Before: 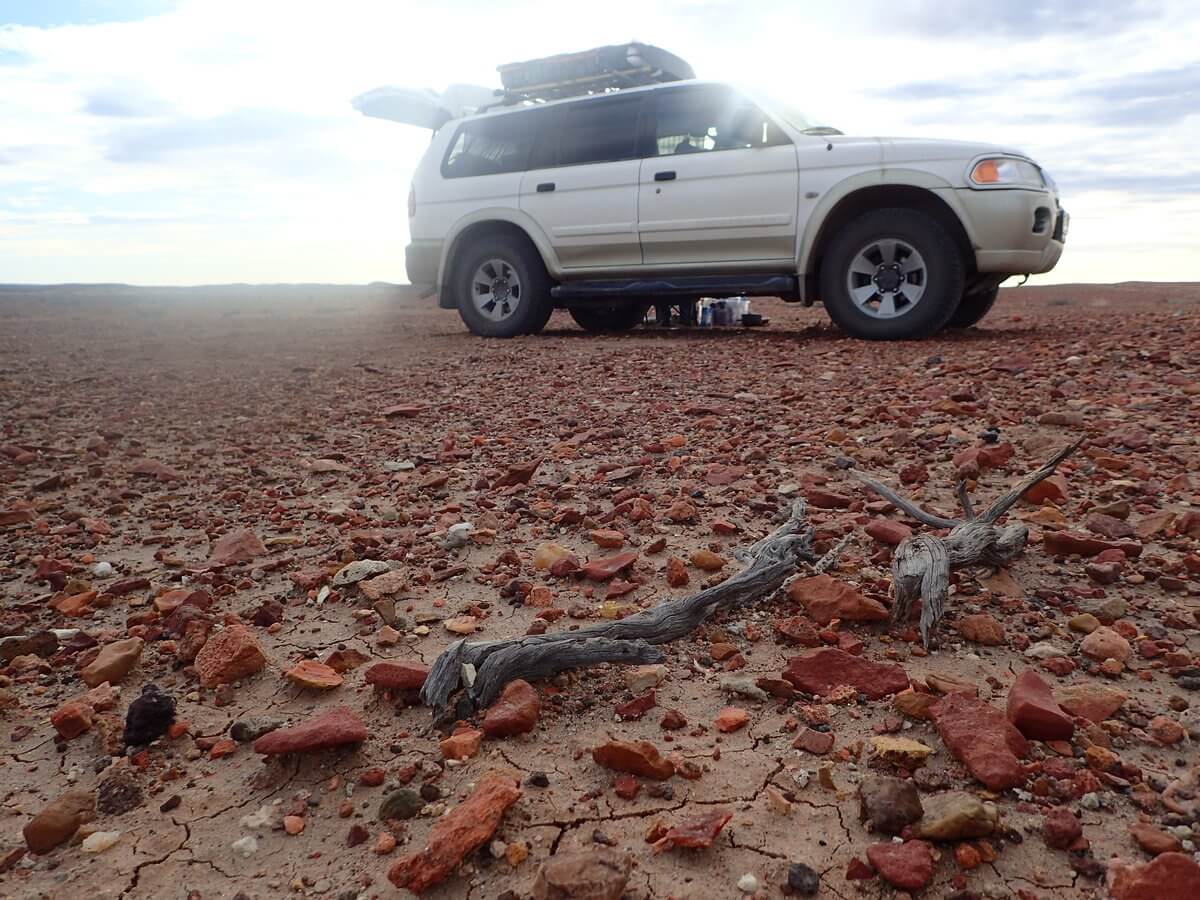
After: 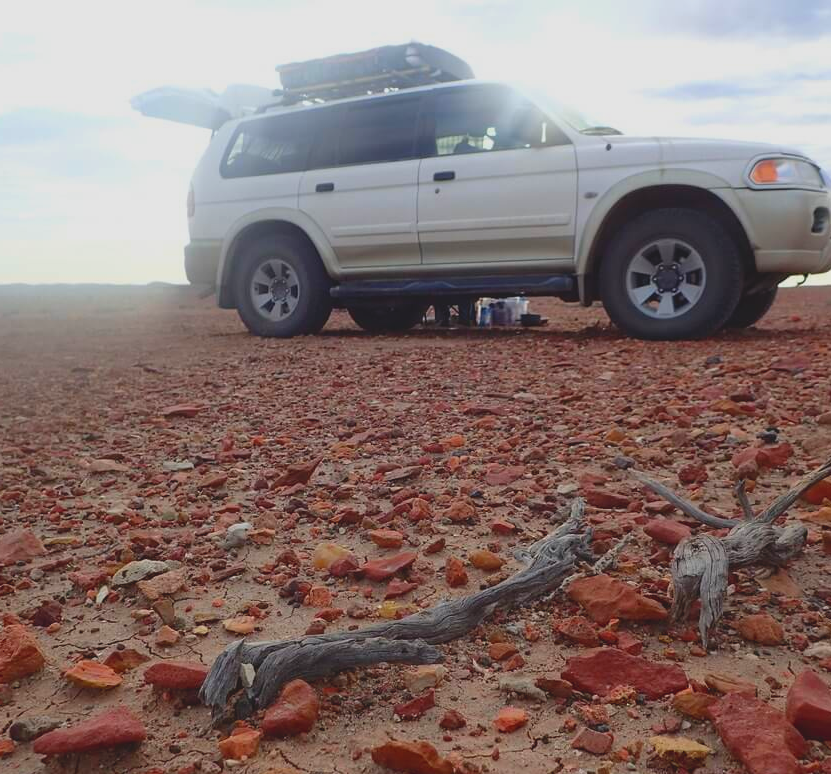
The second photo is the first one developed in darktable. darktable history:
contrast brightness saturation: contrast -0.19, saturation 0.19
crop: left 18.479%, right 12.2%, bottom 13.971%
